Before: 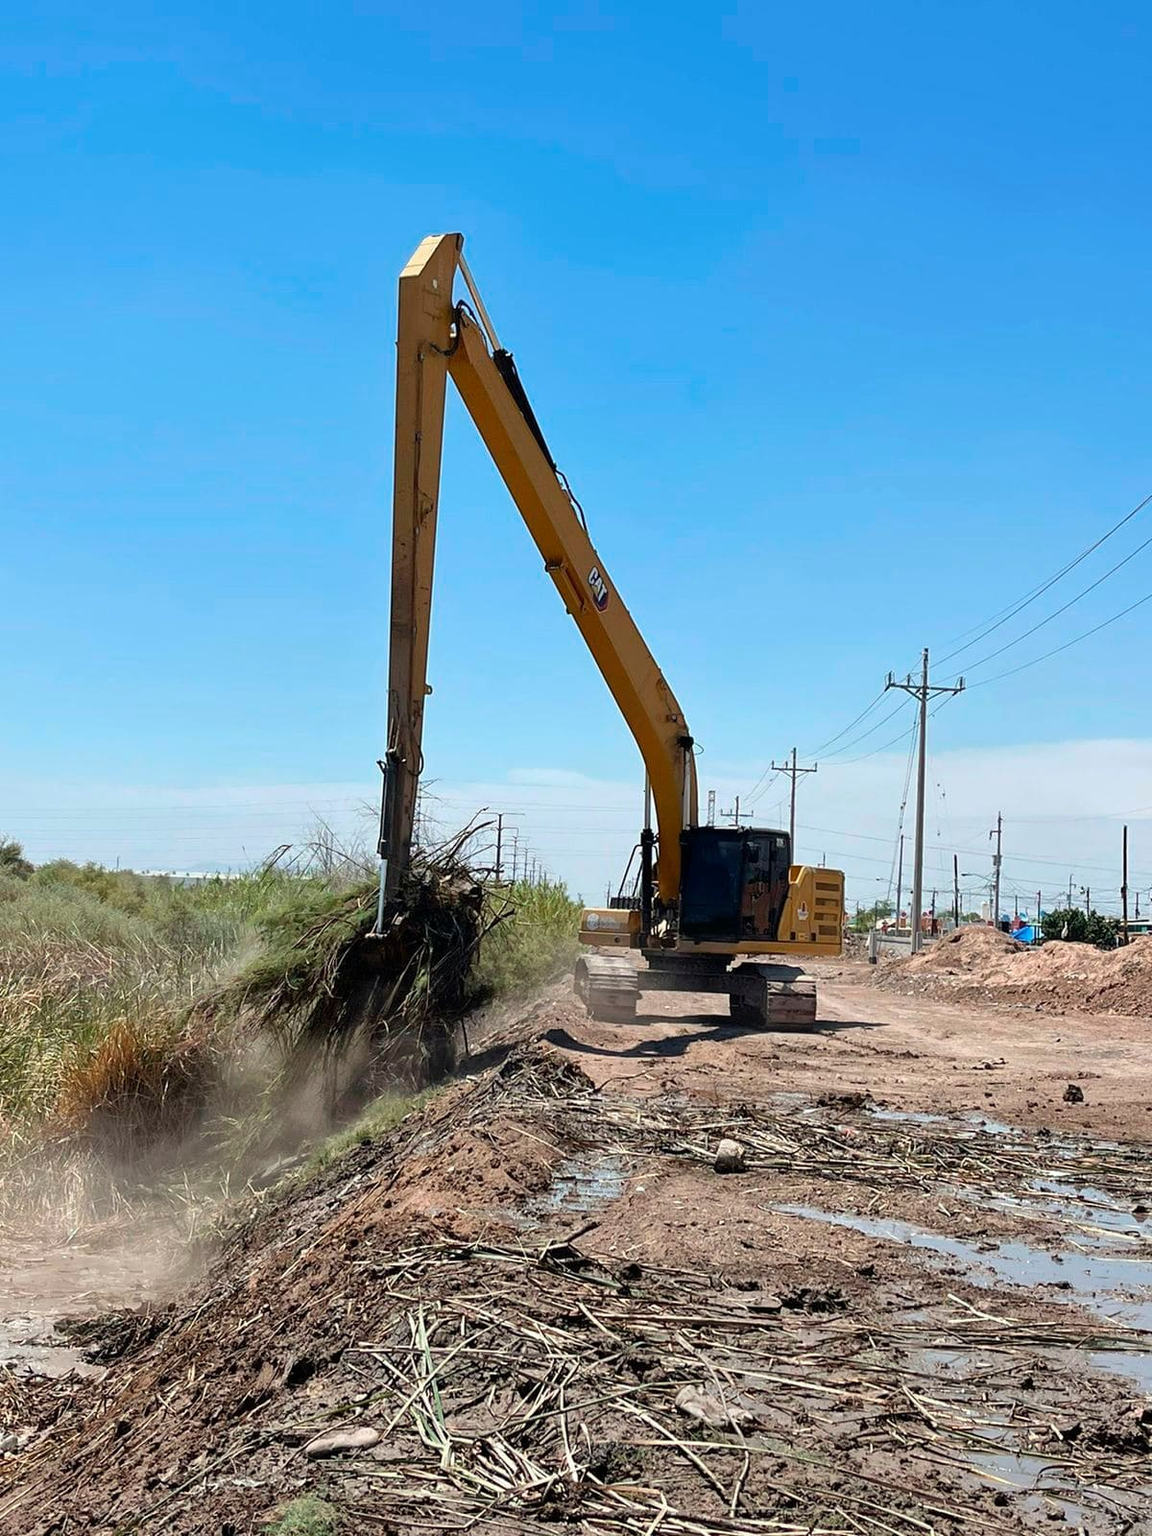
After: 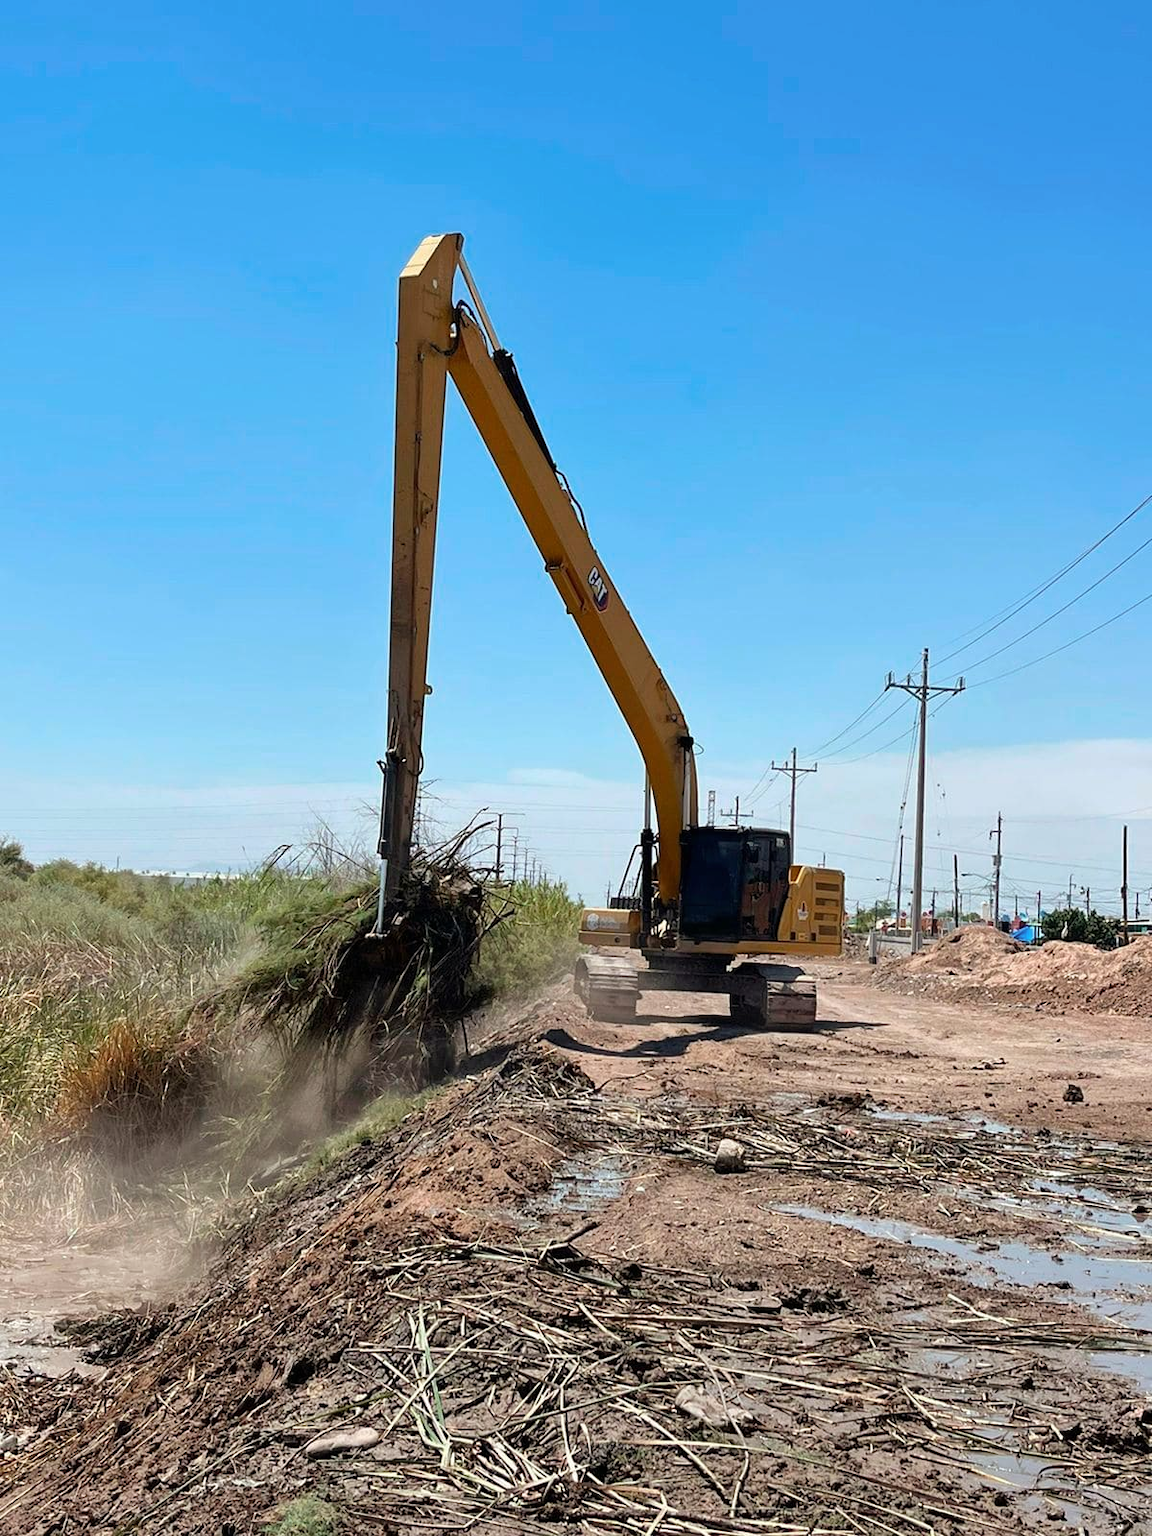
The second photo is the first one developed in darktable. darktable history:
split-toning: shadows › hue 26°, shadows › saturation 0.92, highlights › hue 40°, highlights › saturation 0.92, balance -63, compress 0% | blend: blend mode normal, opacity 3%; mask: uniform (no mask)
